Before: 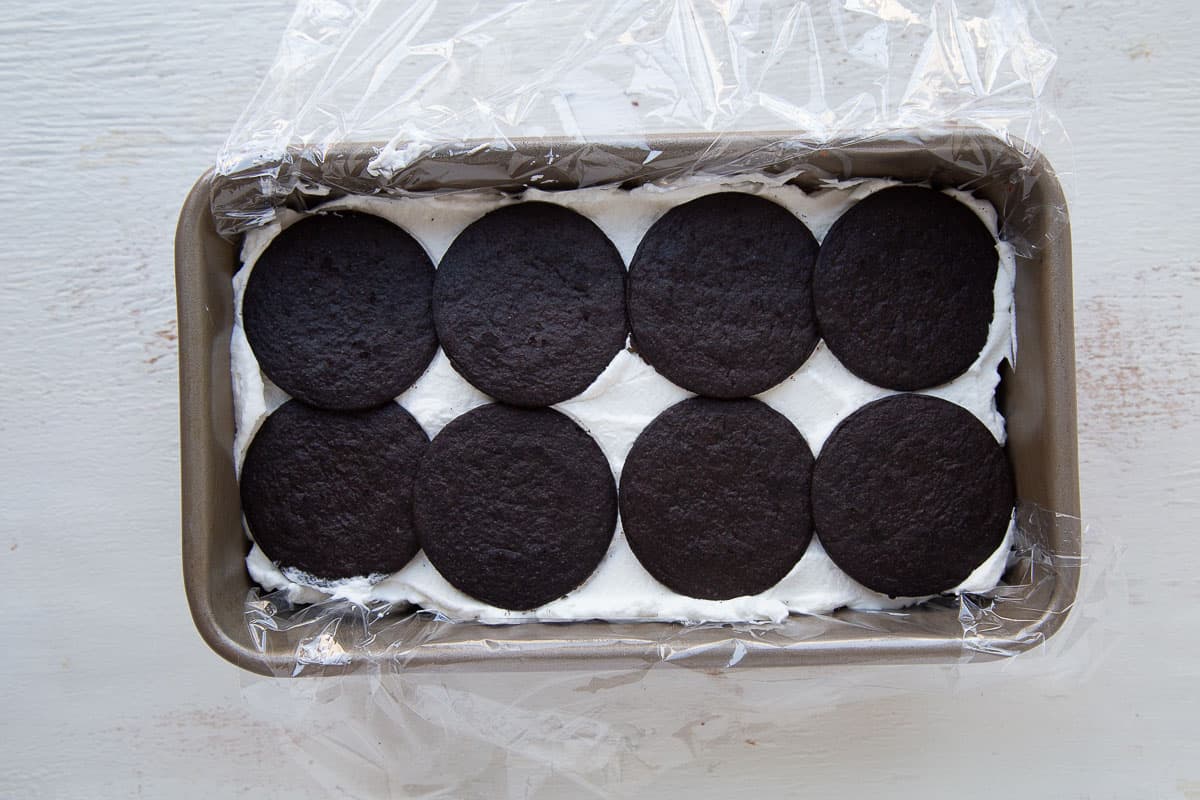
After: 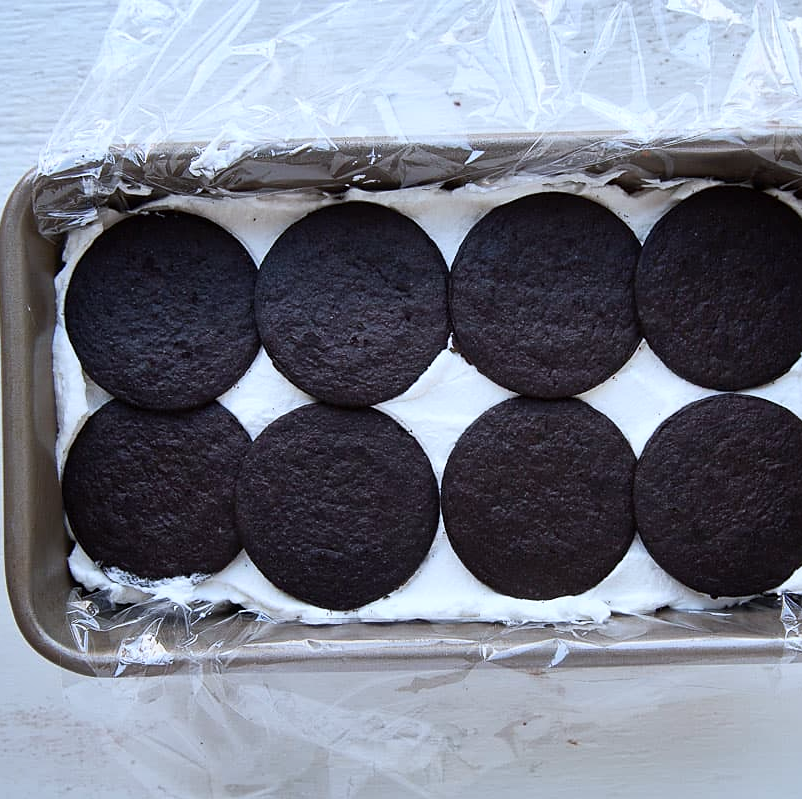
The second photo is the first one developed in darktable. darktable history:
contrast brightness saturation: contrast 0.145, brightness 0.042
shadows and highlights: low approximation 0.01, soften with gaussian
crop and rotate: left 14.888%, right 18.247%
sharpen: radius 1.44, amount 0.392, threshold 1.141
color calibration: x 0.366, y 0.379, temperature 4391.38 K, gamut compression 1.72
